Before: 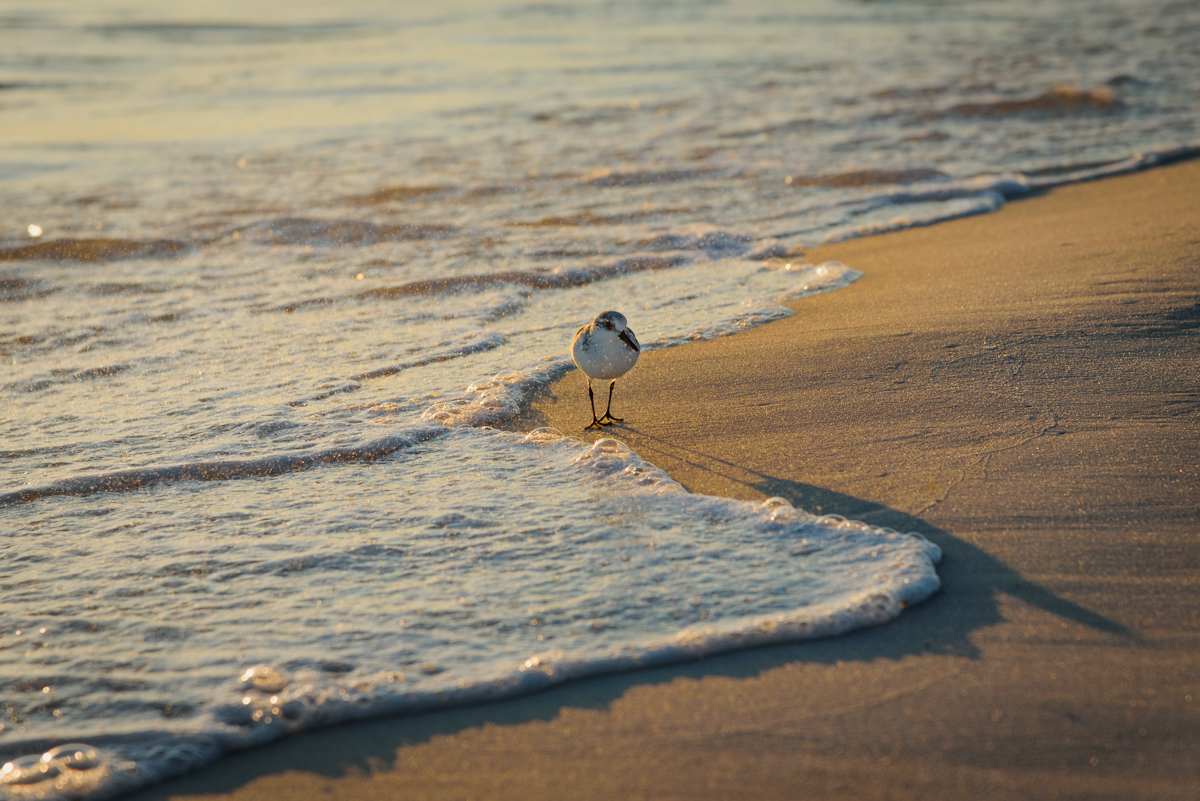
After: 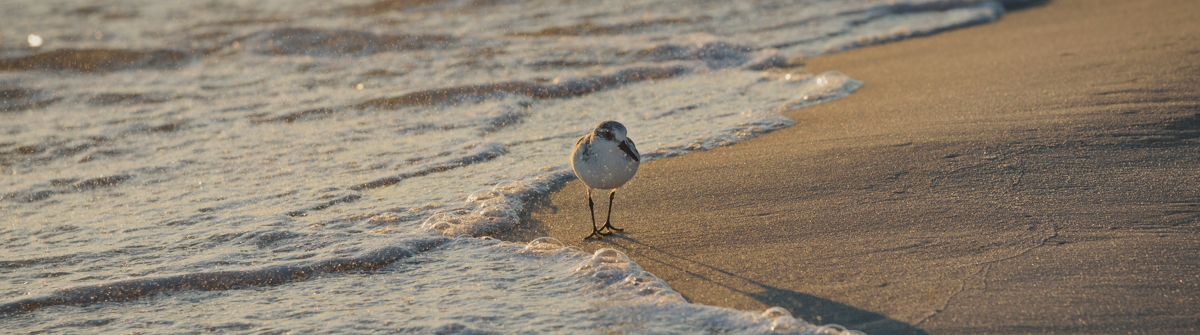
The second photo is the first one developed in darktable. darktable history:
crop and rotate: top 23.84%, bottom 34.294%
exposure: black level correction -0.014, exposure -0.193 EV, compensate highlight preservation false
contrast brightness saturation: contrast 0.06, brightness -0.01, saturation -0.23
shadows and highlights: low approximation 0.01, soften with gaussian
